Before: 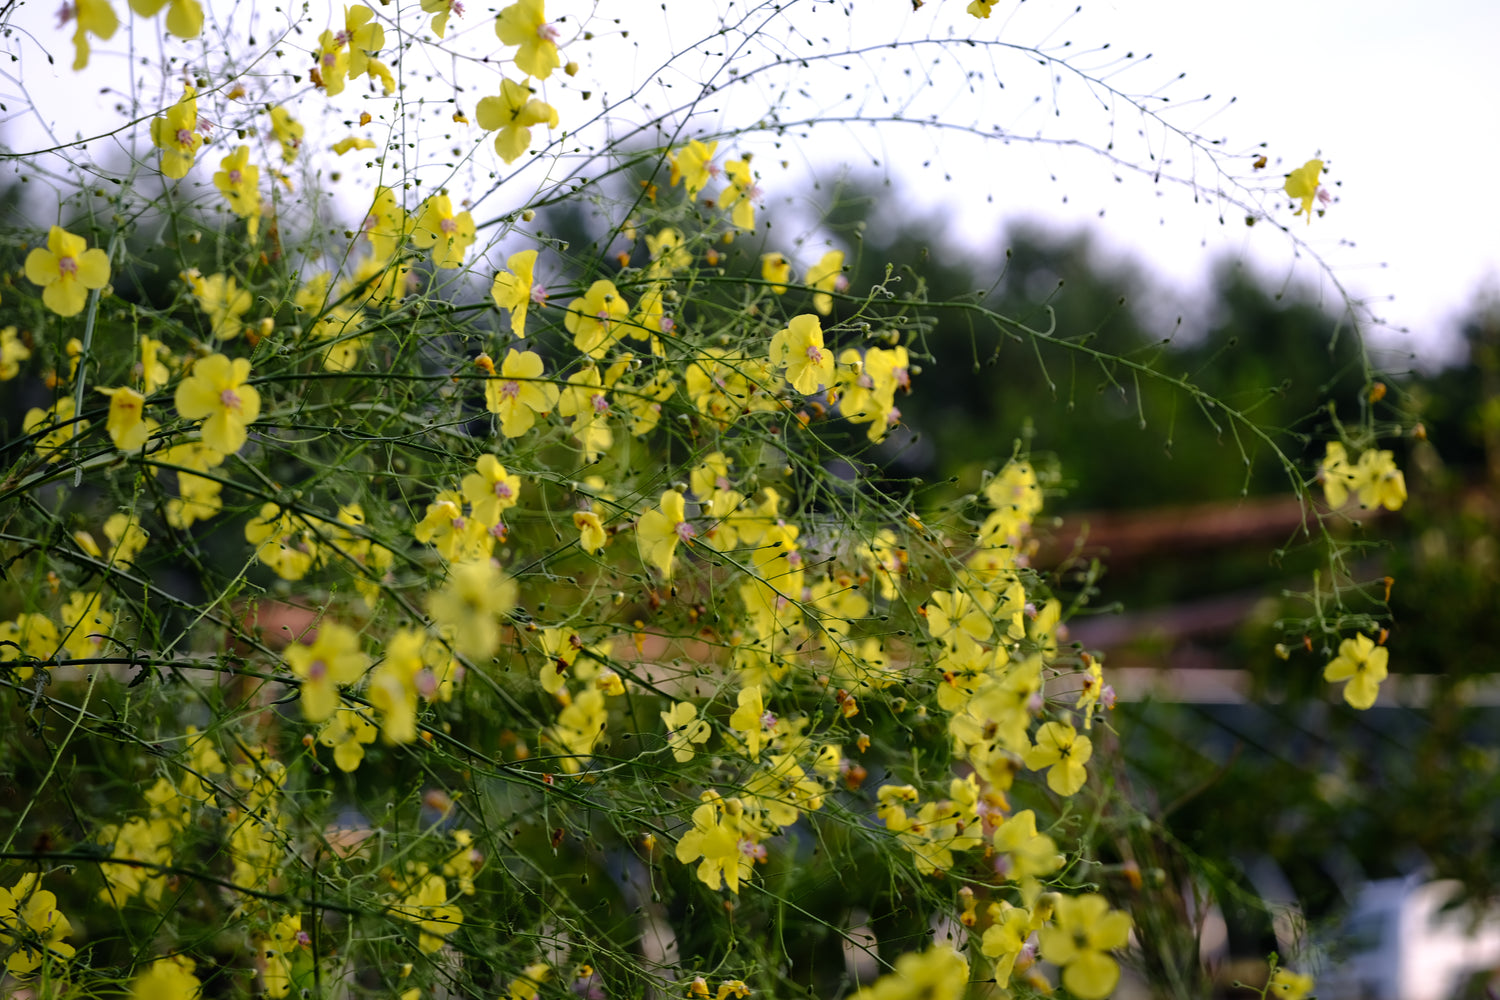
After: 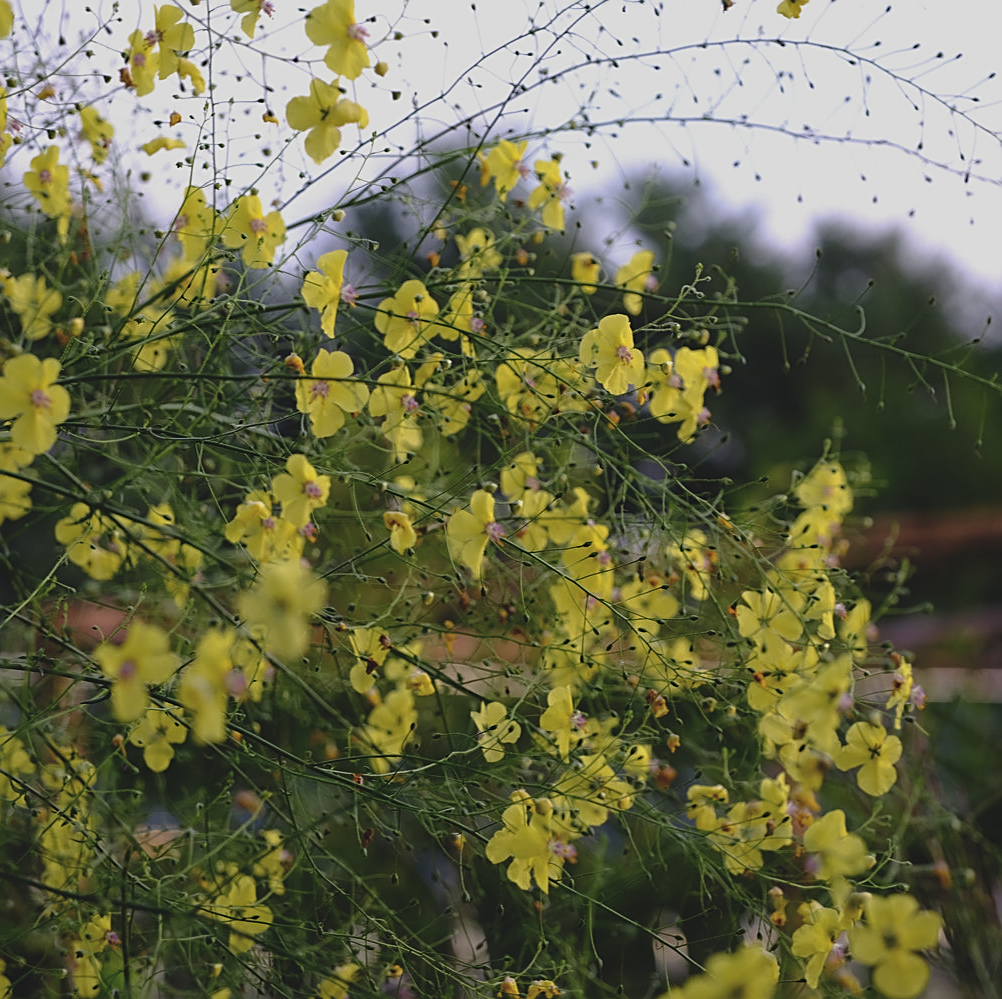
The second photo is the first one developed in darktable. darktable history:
contrast brightness saturation: saturation -0.059
sharpen: on, module defaults
exposure: black level correction -0.015, exposure -0.519 EV, compensate highlight preservation false
crop and rotate: left 12.669%, right 20.478%
